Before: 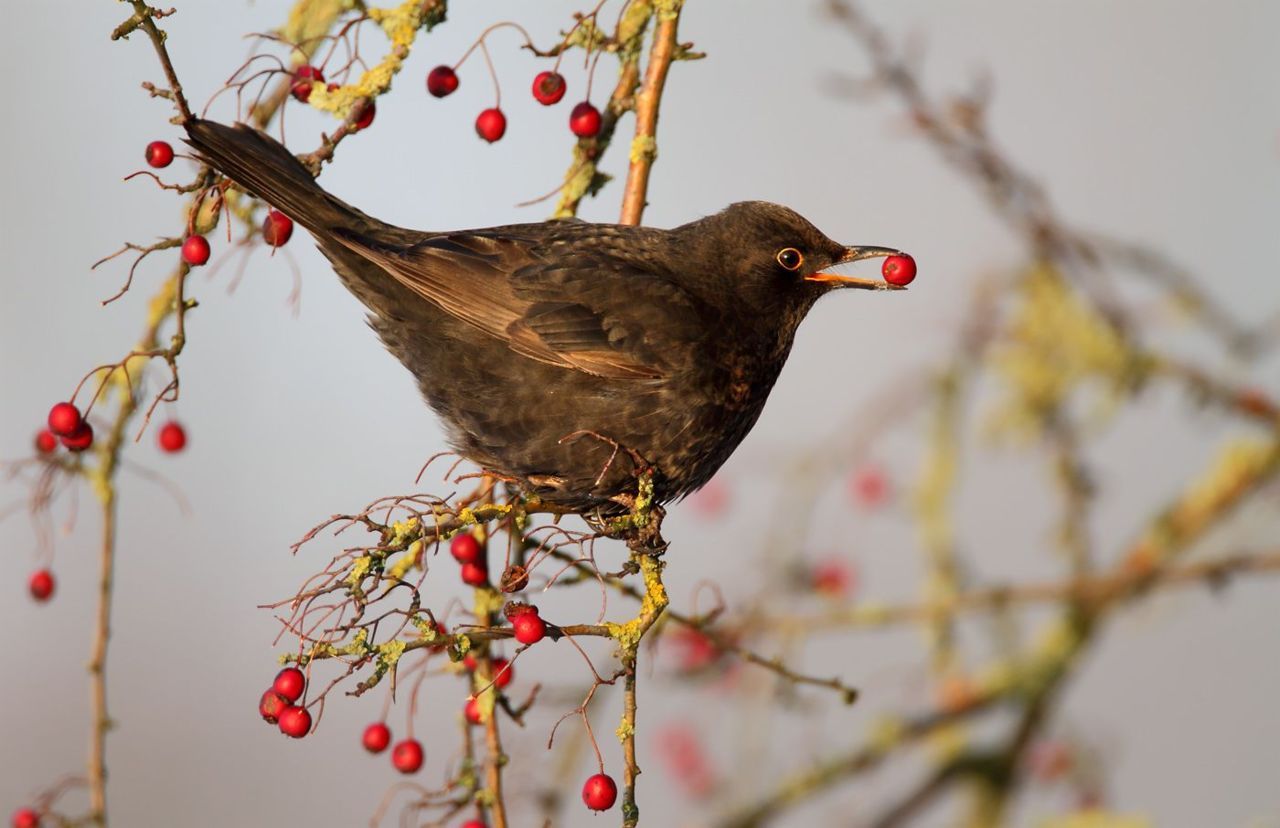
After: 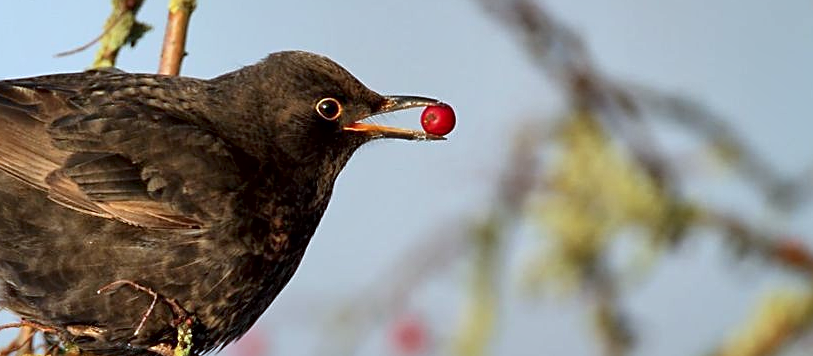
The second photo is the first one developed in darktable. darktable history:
crop: left 36.071%, top 18.215%, right 0.382%, bottom 38.787%
sharpen: on, module defaults
color calibration: illuminant Planckian (black body), x 0.375, y 0.374, temperature 4116.2 K
local contrast: mode bilateral grid, contrast 20, coarseness 49, detail 162%, midtone range 0.2
